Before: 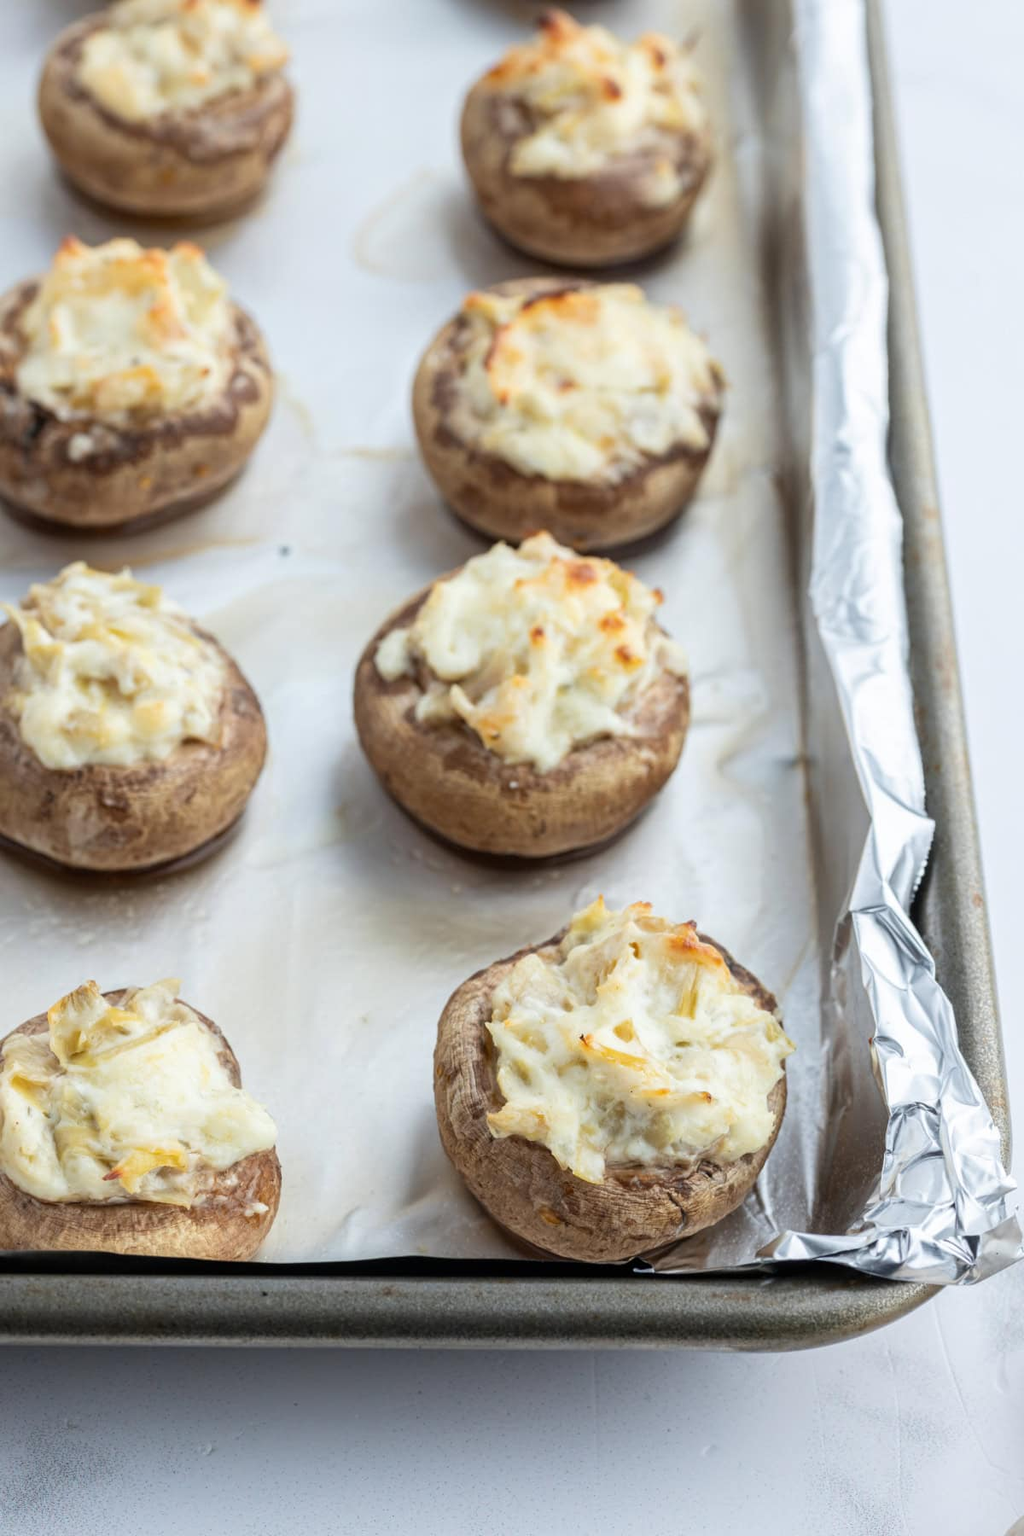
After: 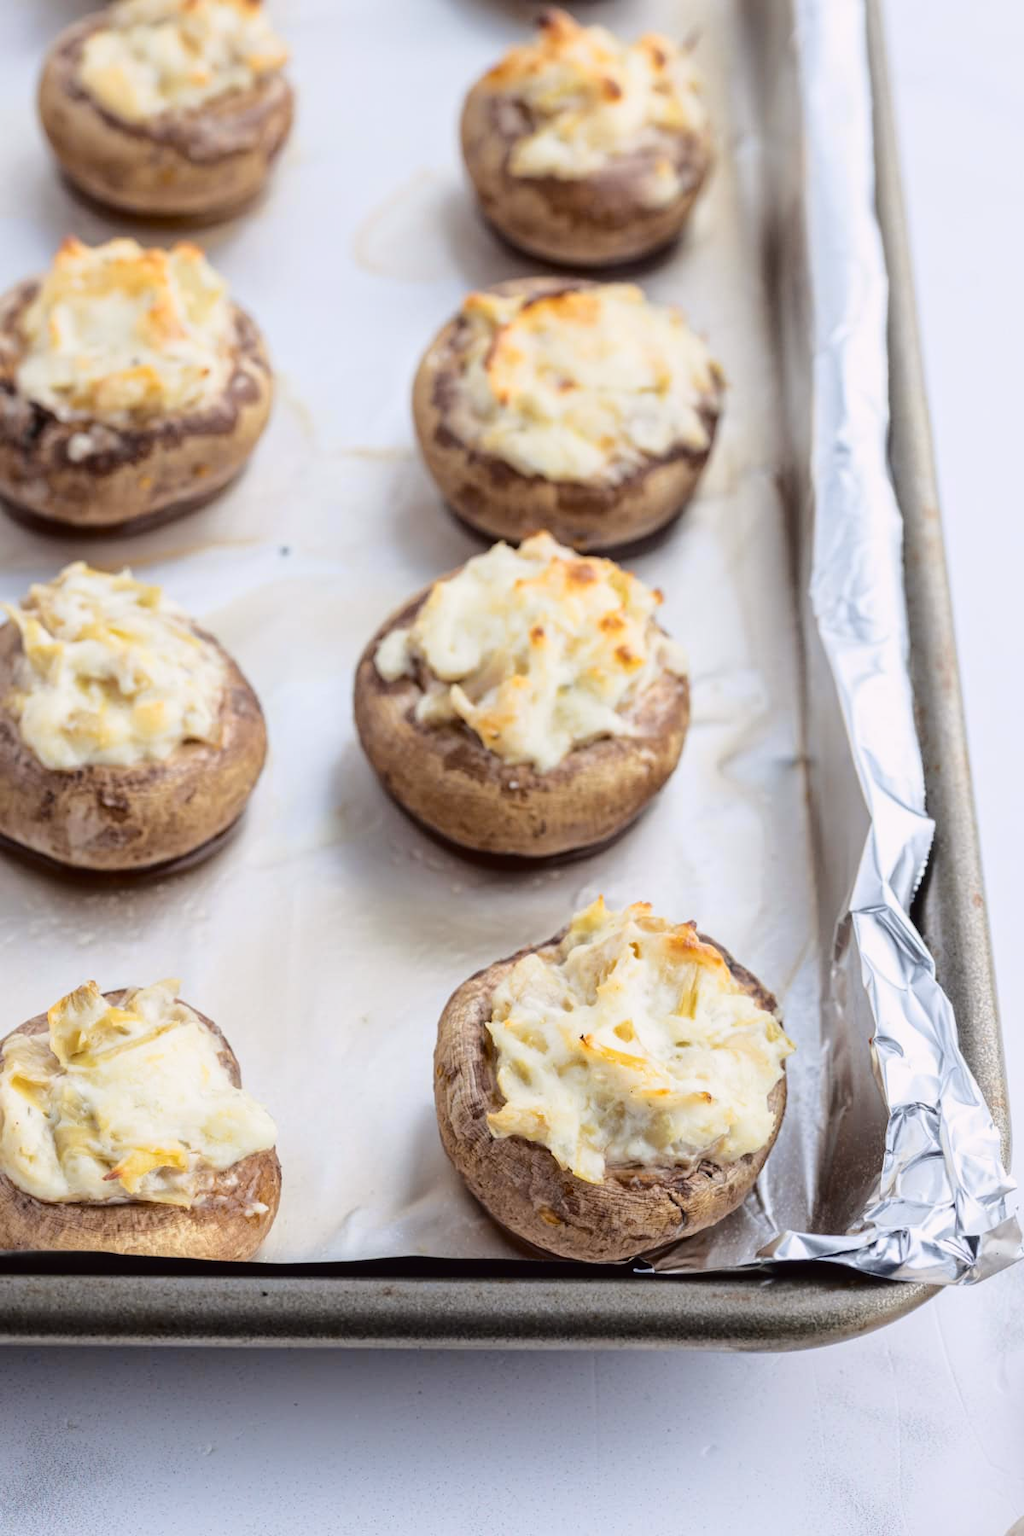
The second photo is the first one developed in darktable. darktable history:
tone curve: curves: ch0 [(0.003, 0.015) (0.104, 0.07) (0.236, 0.218) (0.401, 0.443) (0.495, 0.55) (0.65, 0.68) (0.832, 0.858) (1, 0.977)]; ch1 [(0, 0) (0.161, 0.092) (0.35, 0.33) (0.379, 0.401) (0.45, 0.466) (0.489, 0.499) (0.55, 0.56) (0.621, 0.615) (0.718, 0.734) (1, 1)]; ch2 [(0, 0) (0.369, 0.427) (0.44, 0.434) (0.502, 0.501) (0.557, 0.55) (0.586, 0.59) (1, 1)], color space Lab, independent channels, preserve colors none
